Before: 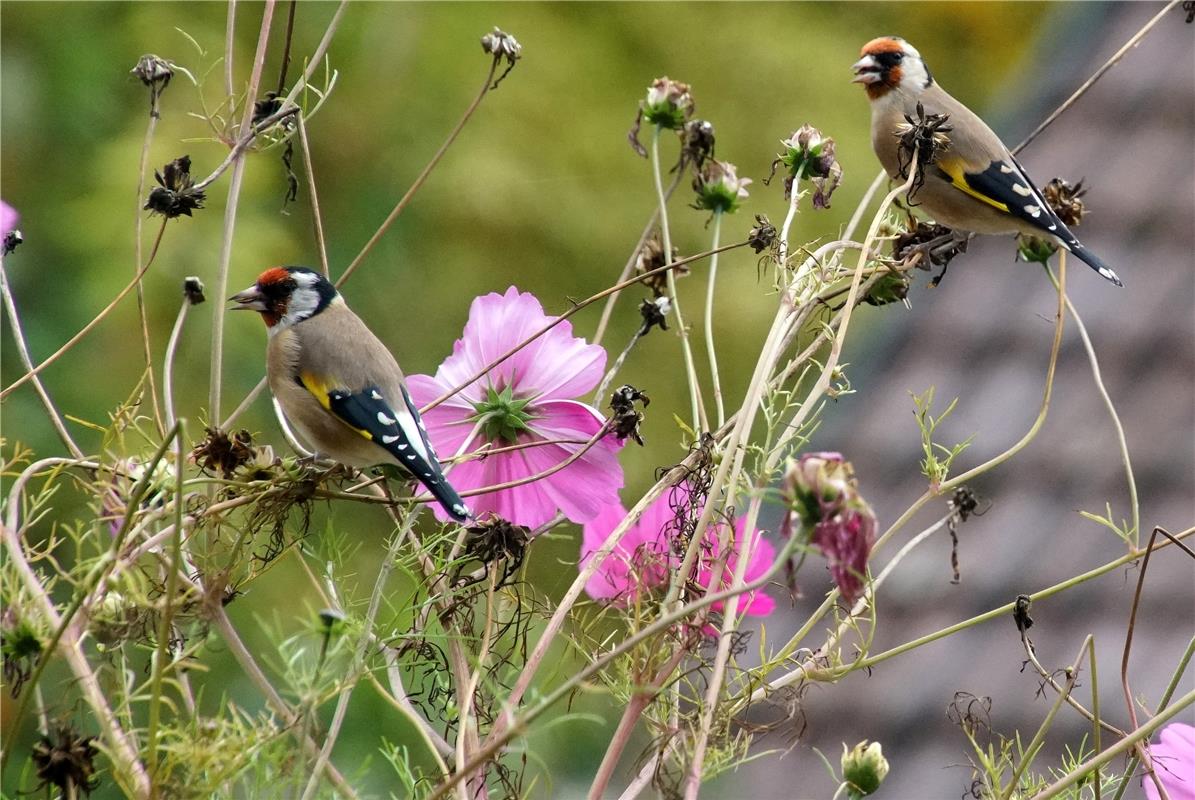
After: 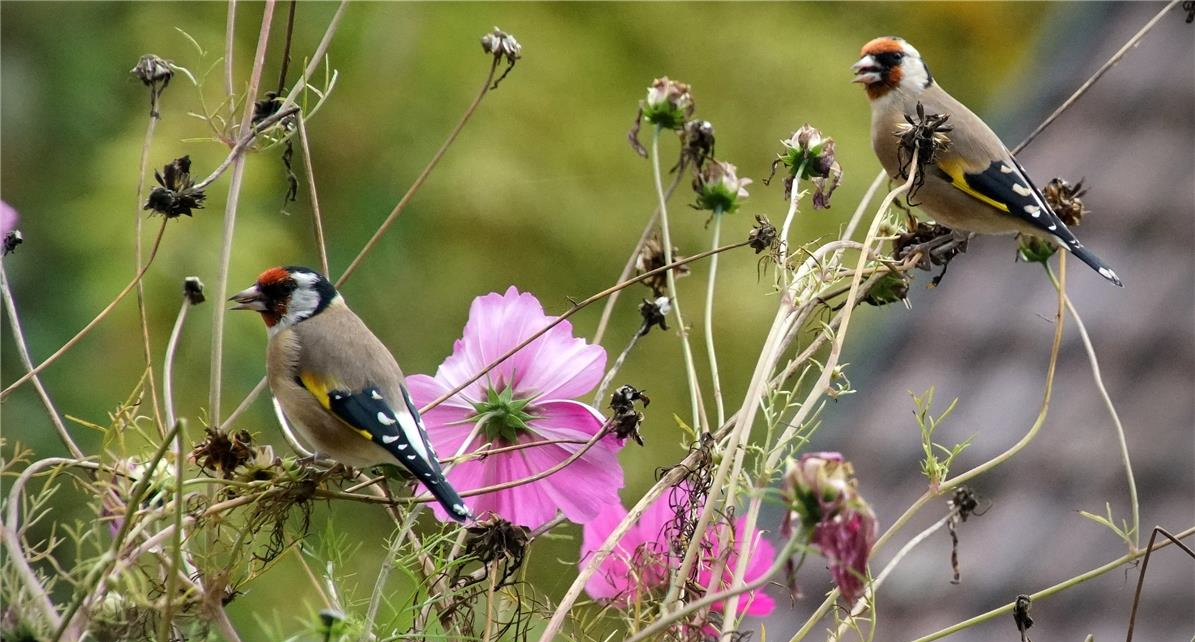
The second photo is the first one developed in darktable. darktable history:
crop: bottom 19.644%
vignetting: unbound false
